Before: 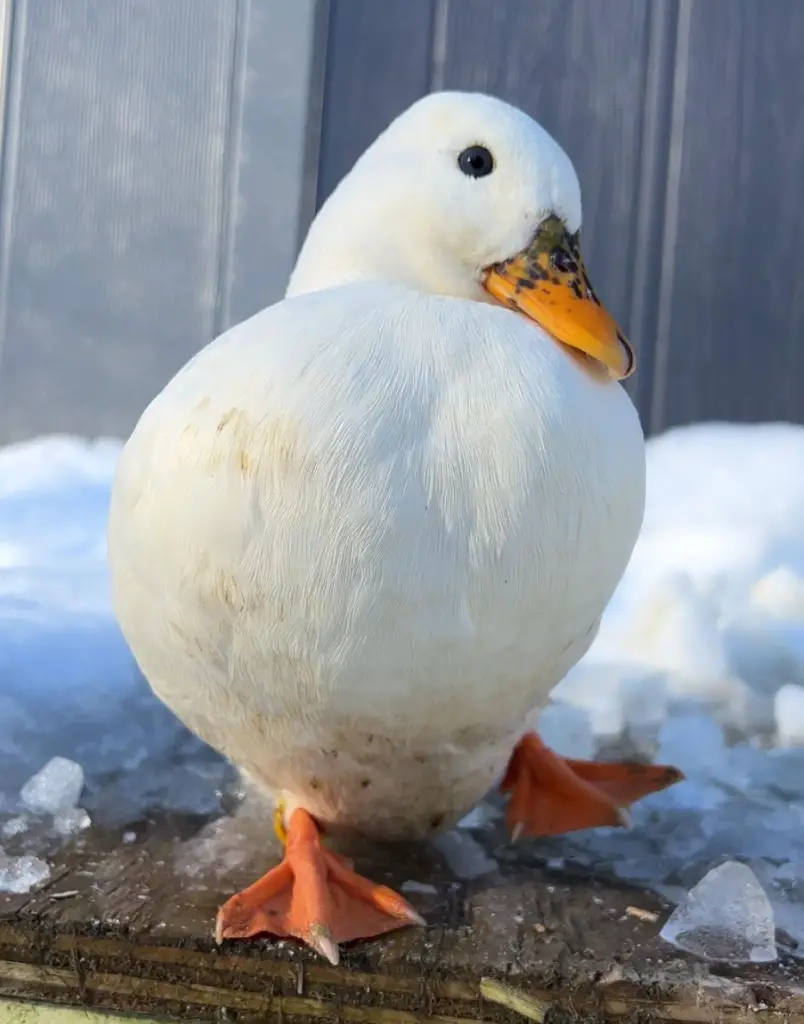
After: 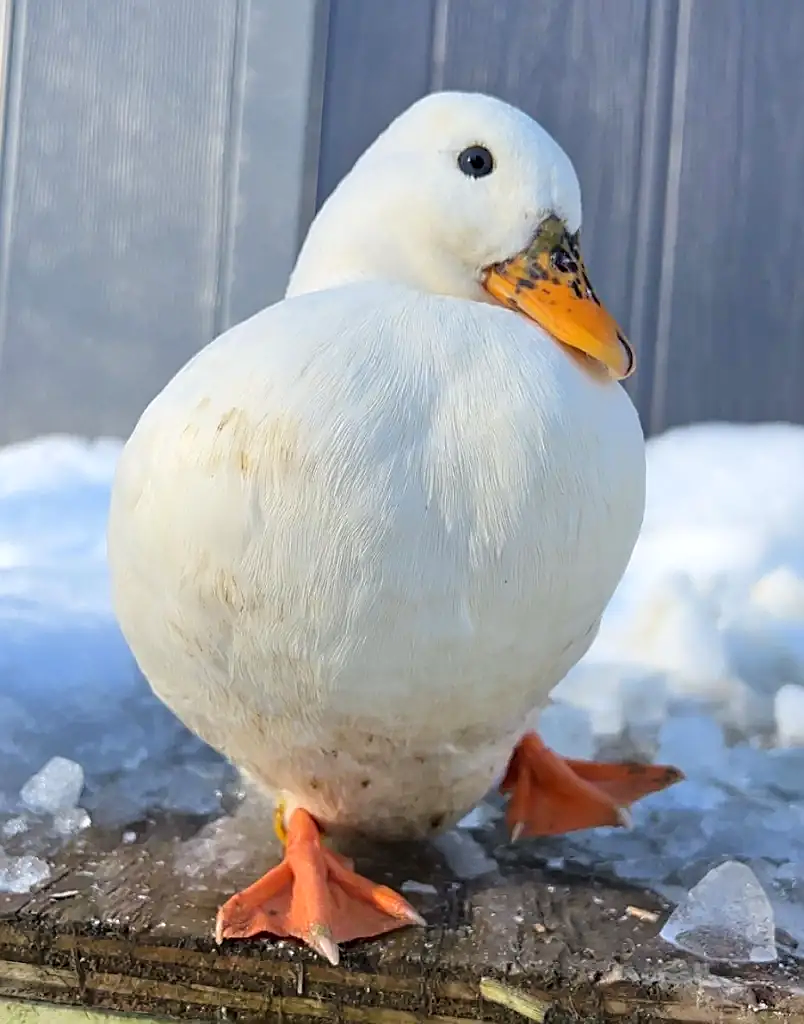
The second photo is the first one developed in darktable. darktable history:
sharpen: on, module defaults
tone equalizer: -8 EV 0.001 EV, -7 EV -0.004 EV, -6 EV 0.009 EV, -5 EV 0.032 EV, -4 EV 0.276 EV, -3 EV 0.644 EV, -2 EV 0.584 EV, -1 EV 0.187 EV, +0 EV 0.024 EV
